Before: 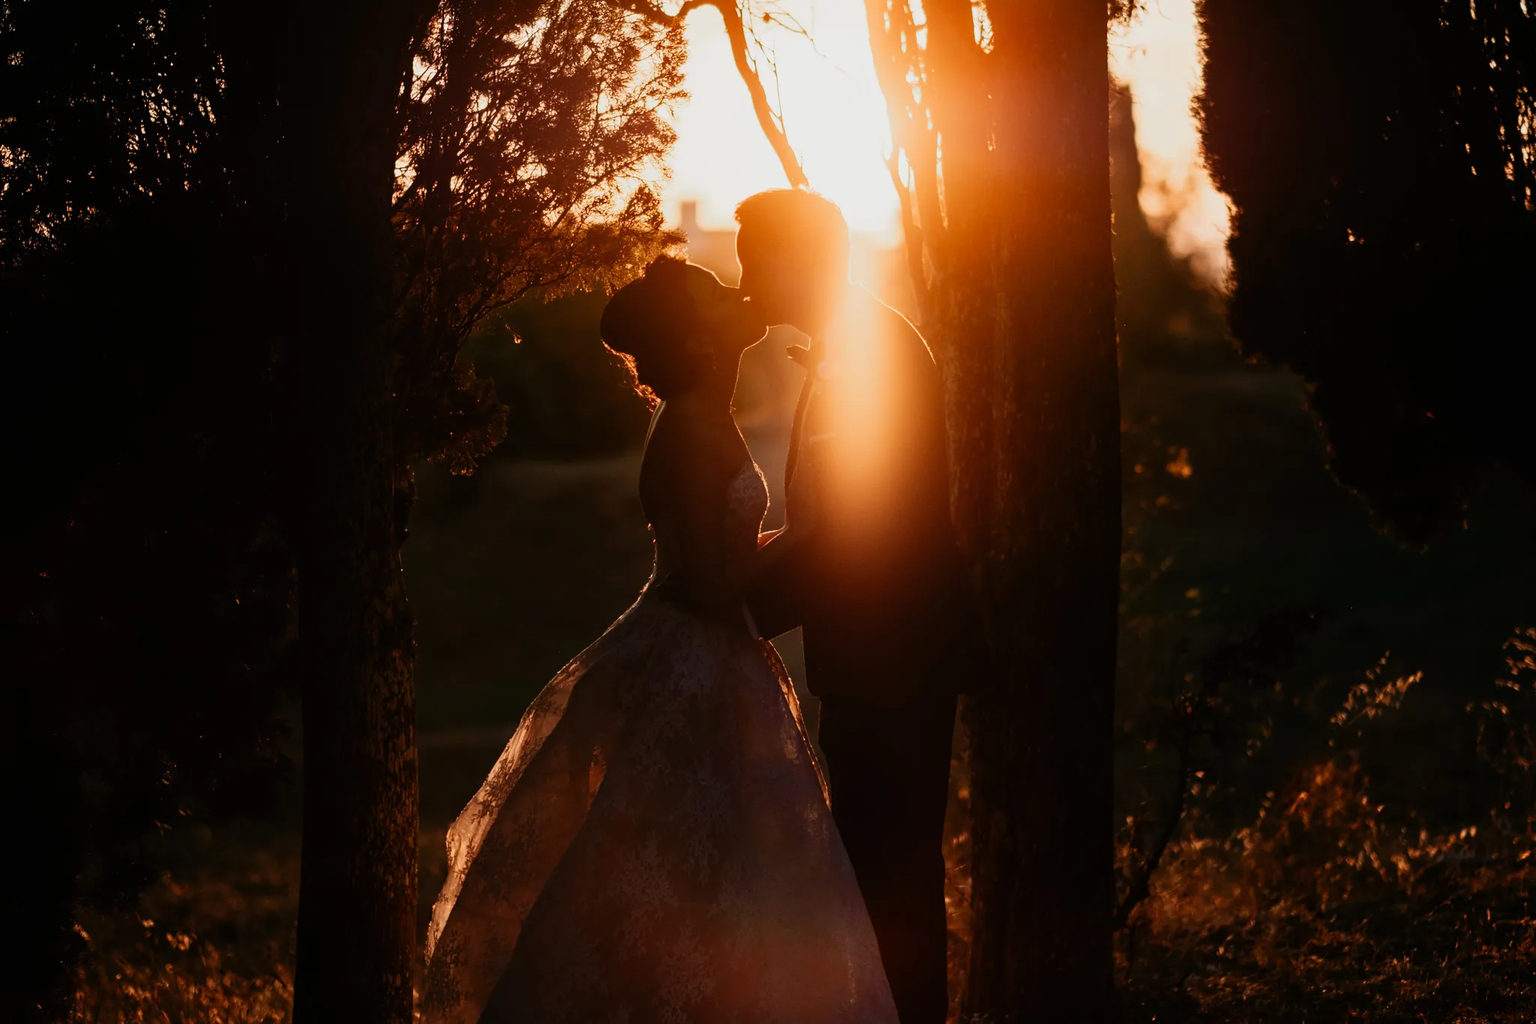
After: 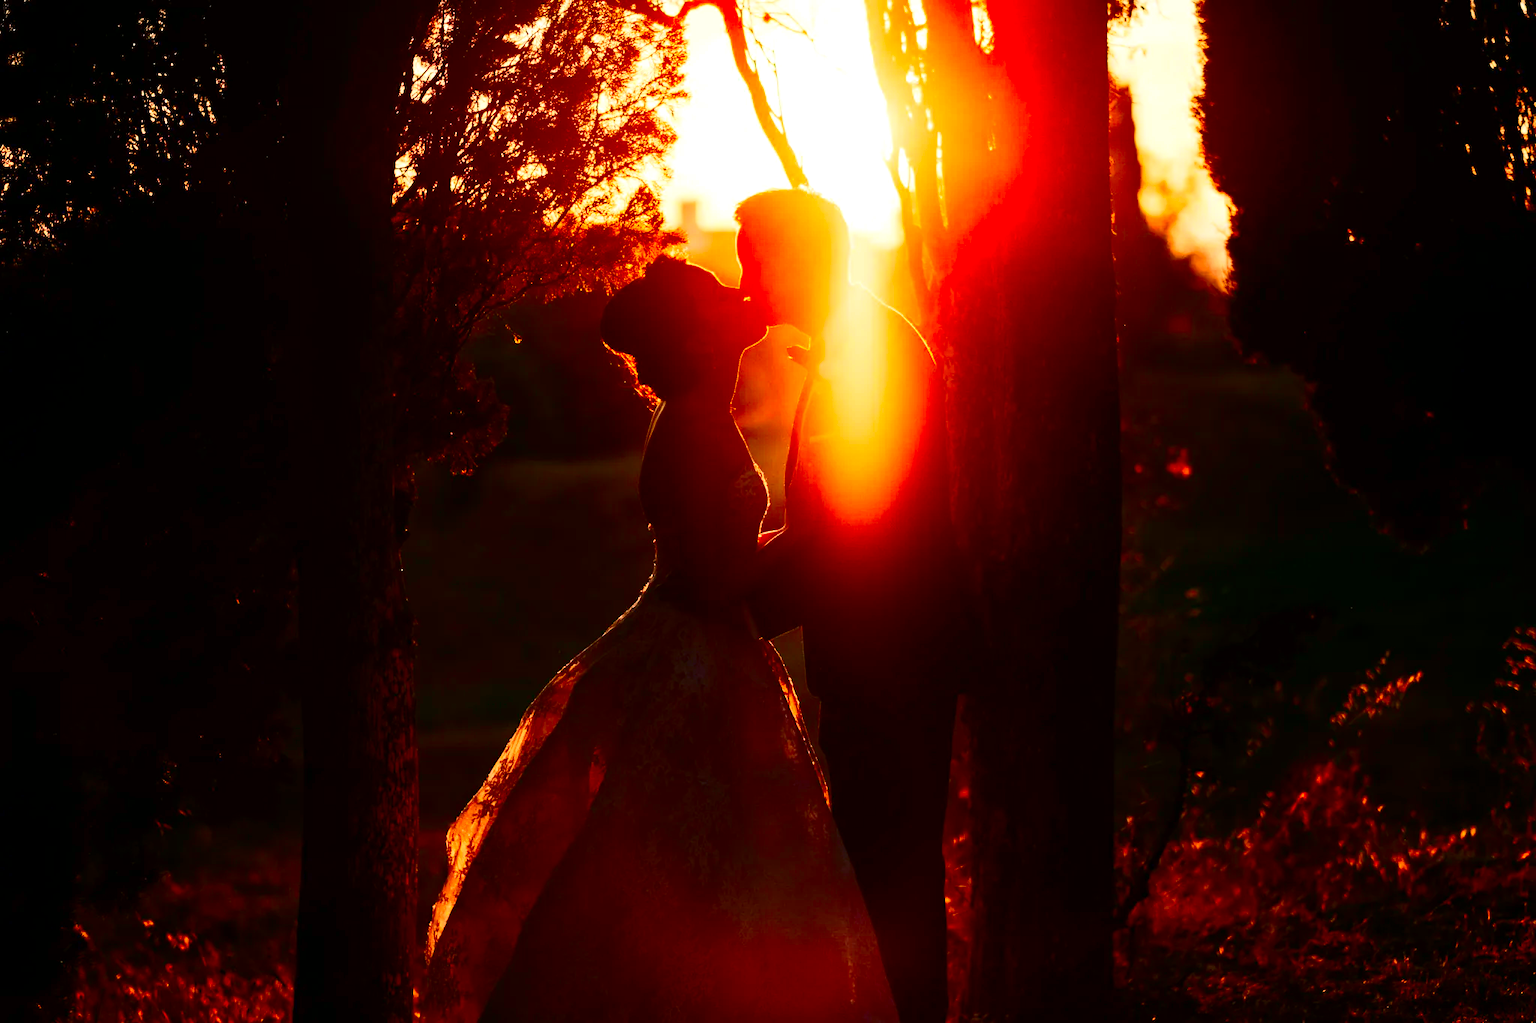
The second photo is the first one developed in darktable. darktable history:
contrast brightness saturation: contrast 0.26, brightness 0.02, saturation 0.87
exposure: black level correction 0.001, exposure 0.5 EV, compensate exposure bias true, compensate highlight preservation false
